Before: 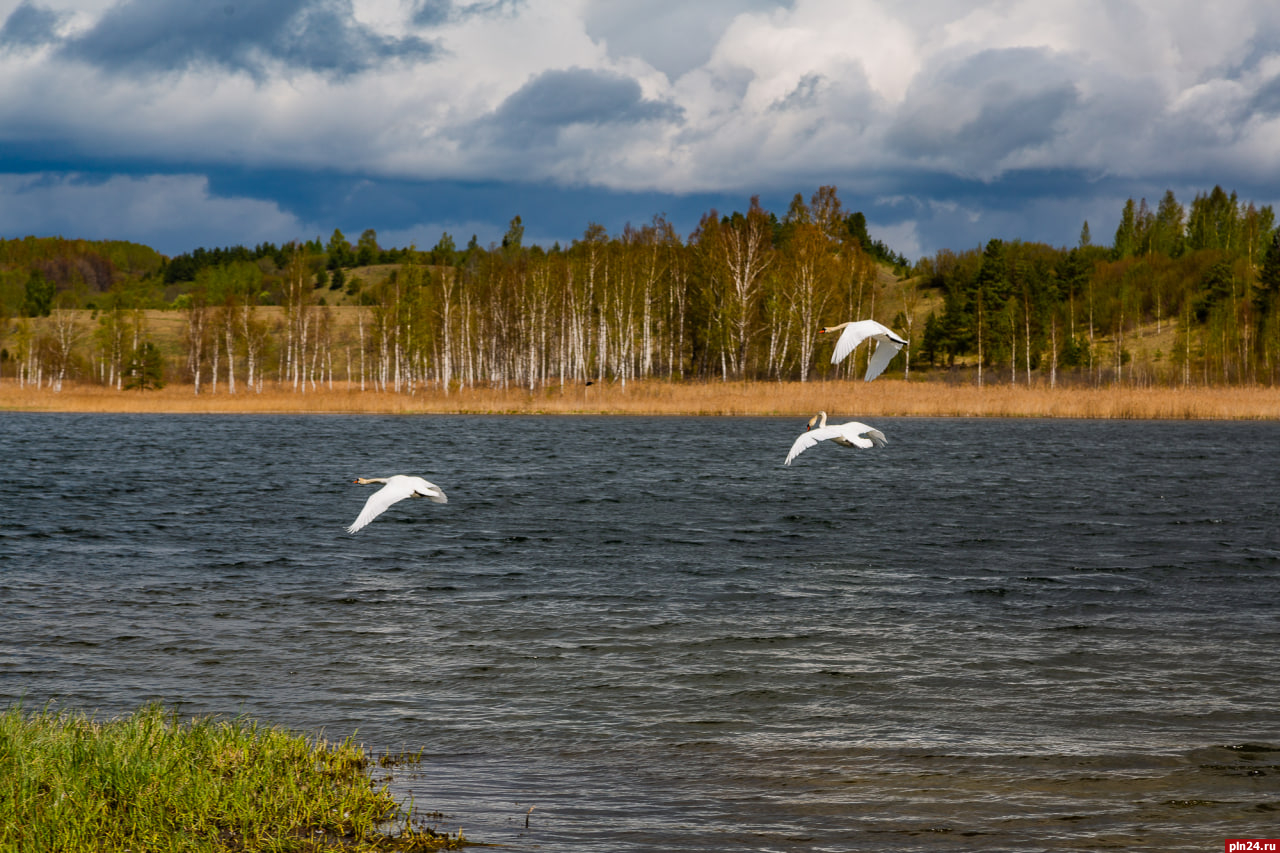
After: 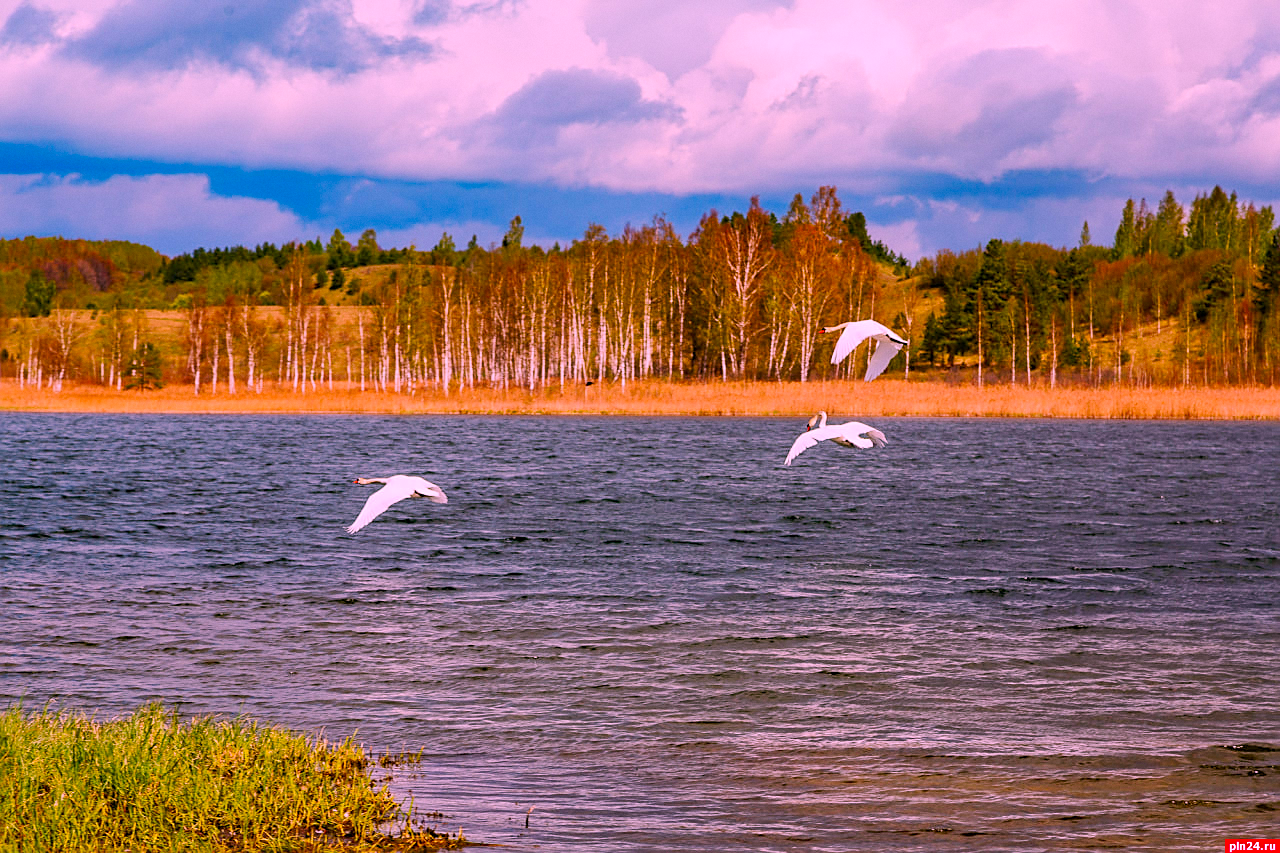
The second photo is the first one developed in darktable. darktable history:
grain: coarseness 14.57 ISO, strength 8.8%
sharpen: on, module defaults
color correction: highlights a* 19.5, highlights b* -11.53, saturation 1.69
rotate and perspective: automatic cropping original format, crop left 0, crop top 0
white balance: red 1.009, blue 0.985
base curve: curves: ch0 [(0, 0) (0.158, 0.273) (0.879, 0.895) (1, 1)], preserve colors none
